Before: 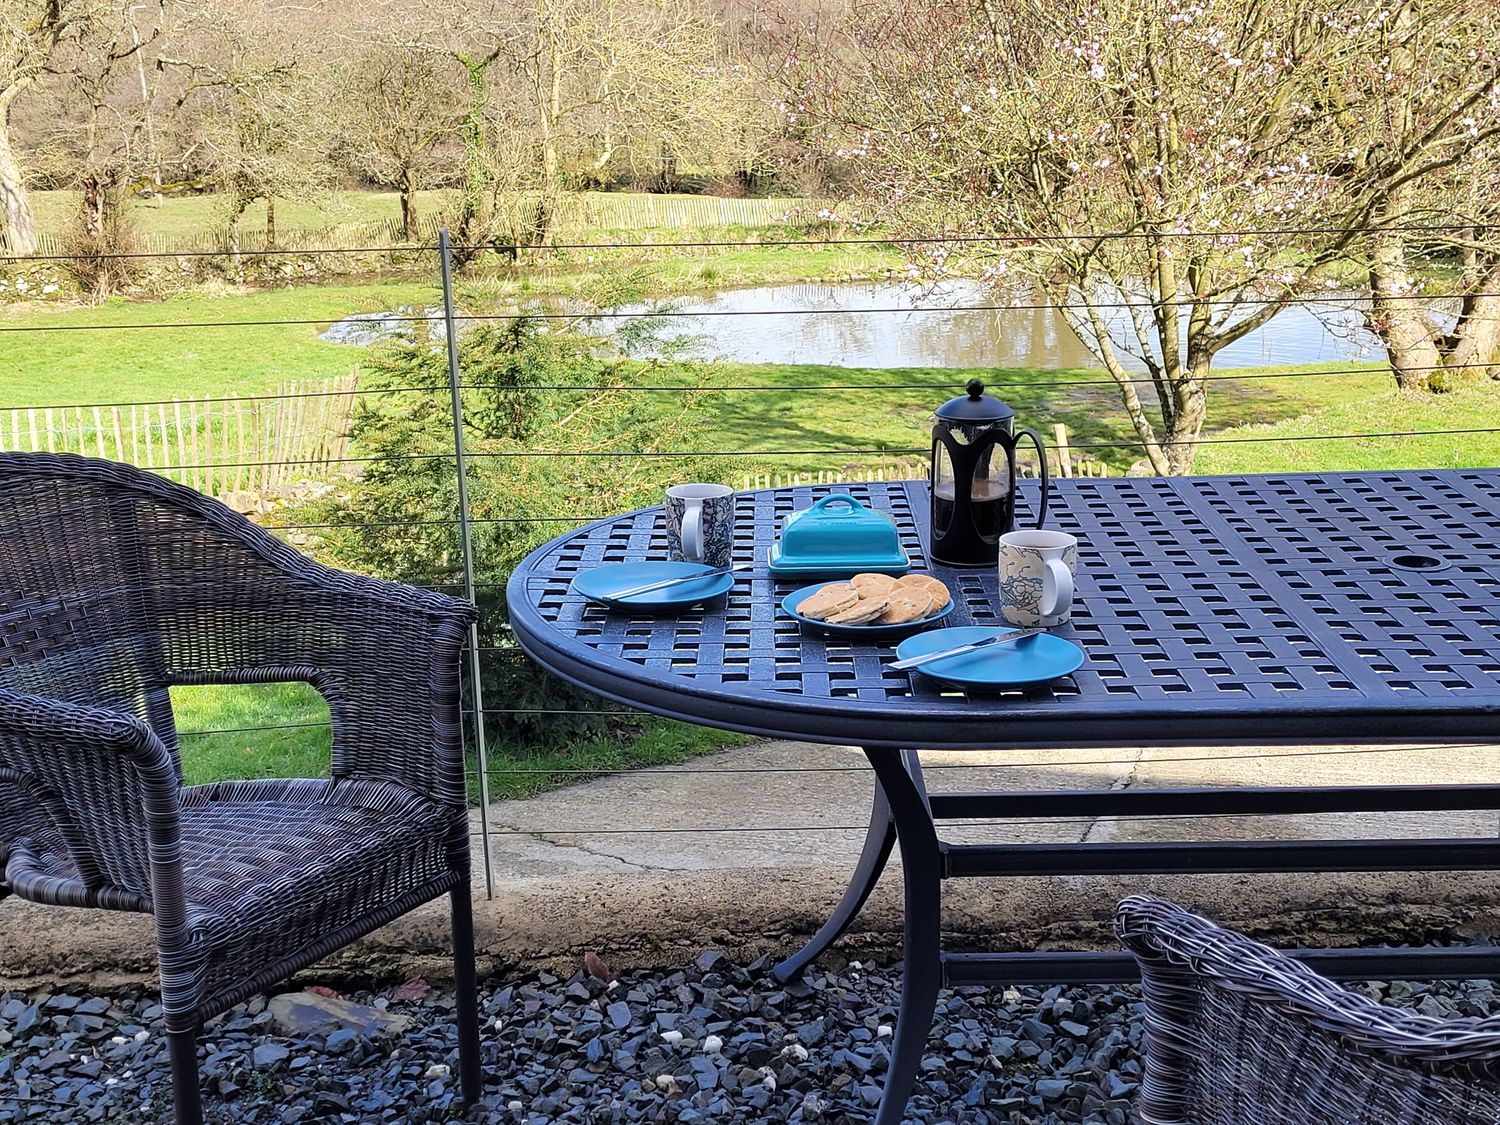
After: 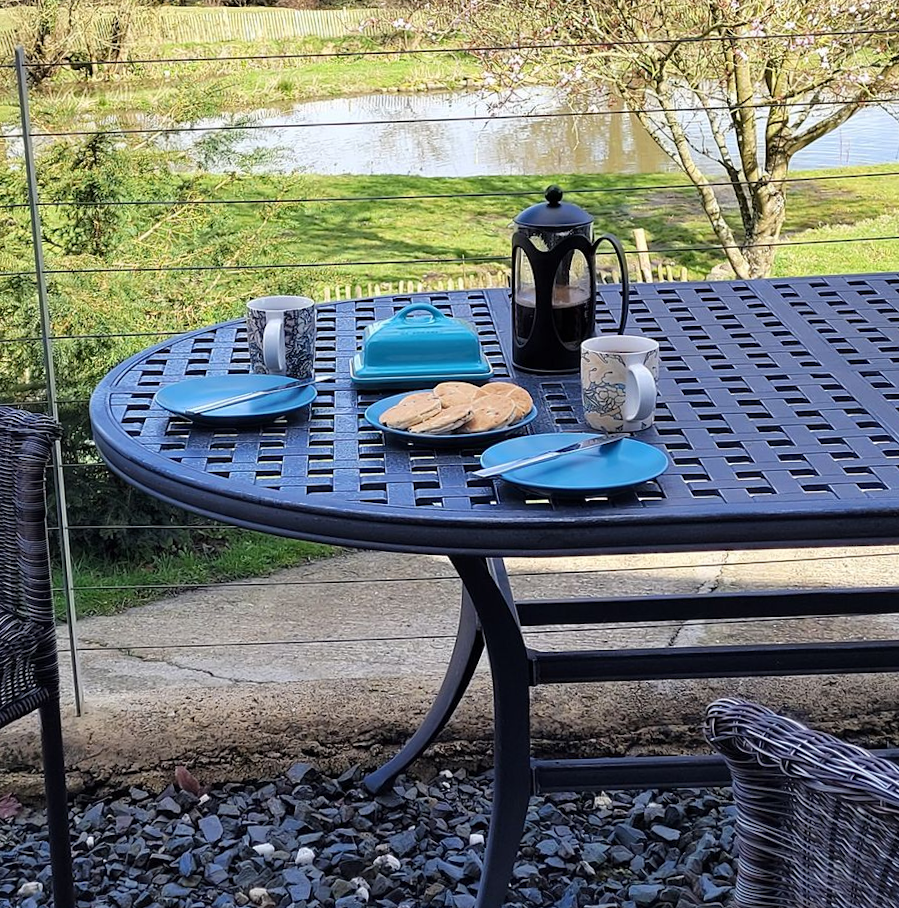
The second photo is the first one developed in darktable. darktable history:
rotate and perspective: rotation -1.17°, automatic cropping off
crop and rotate: left 28.256%, top 17.734%, right 12.656%, bottom 3.573%
